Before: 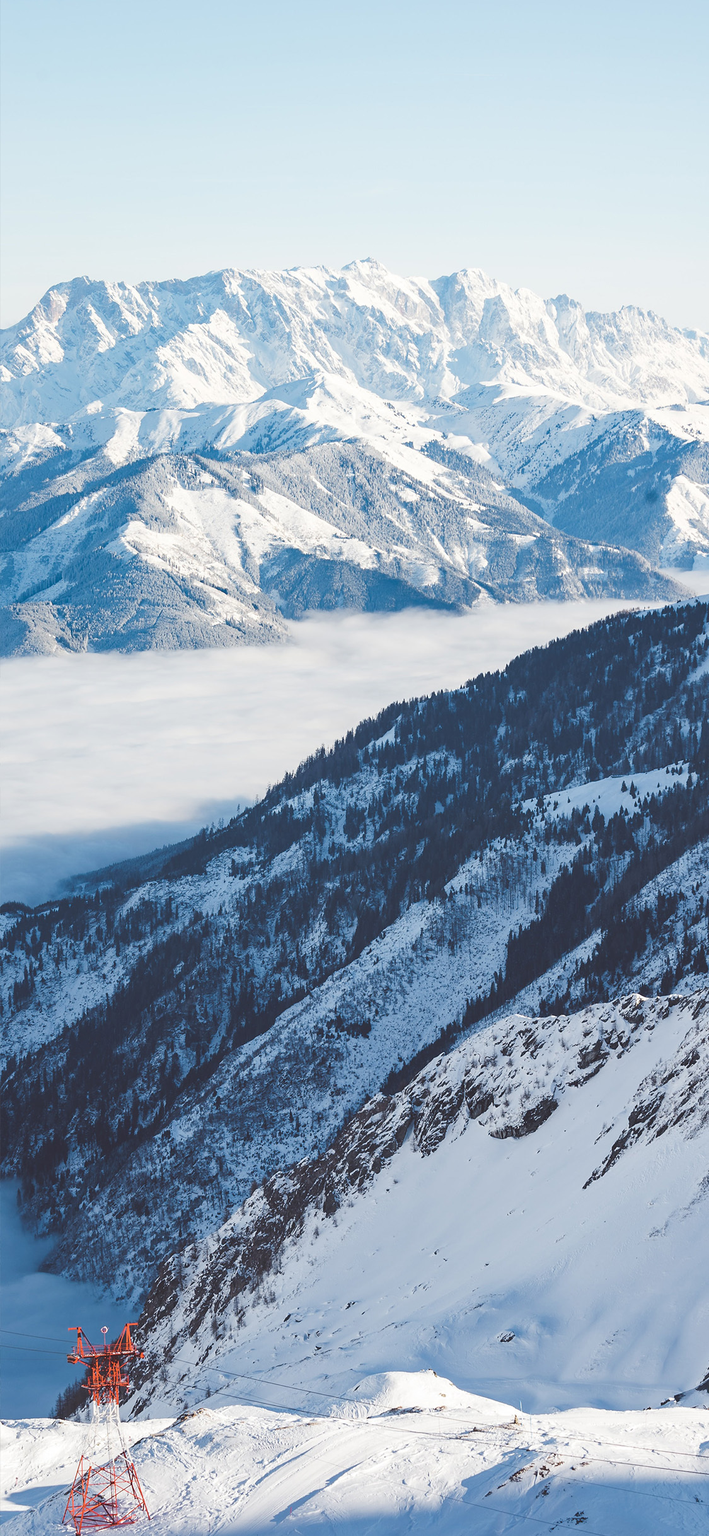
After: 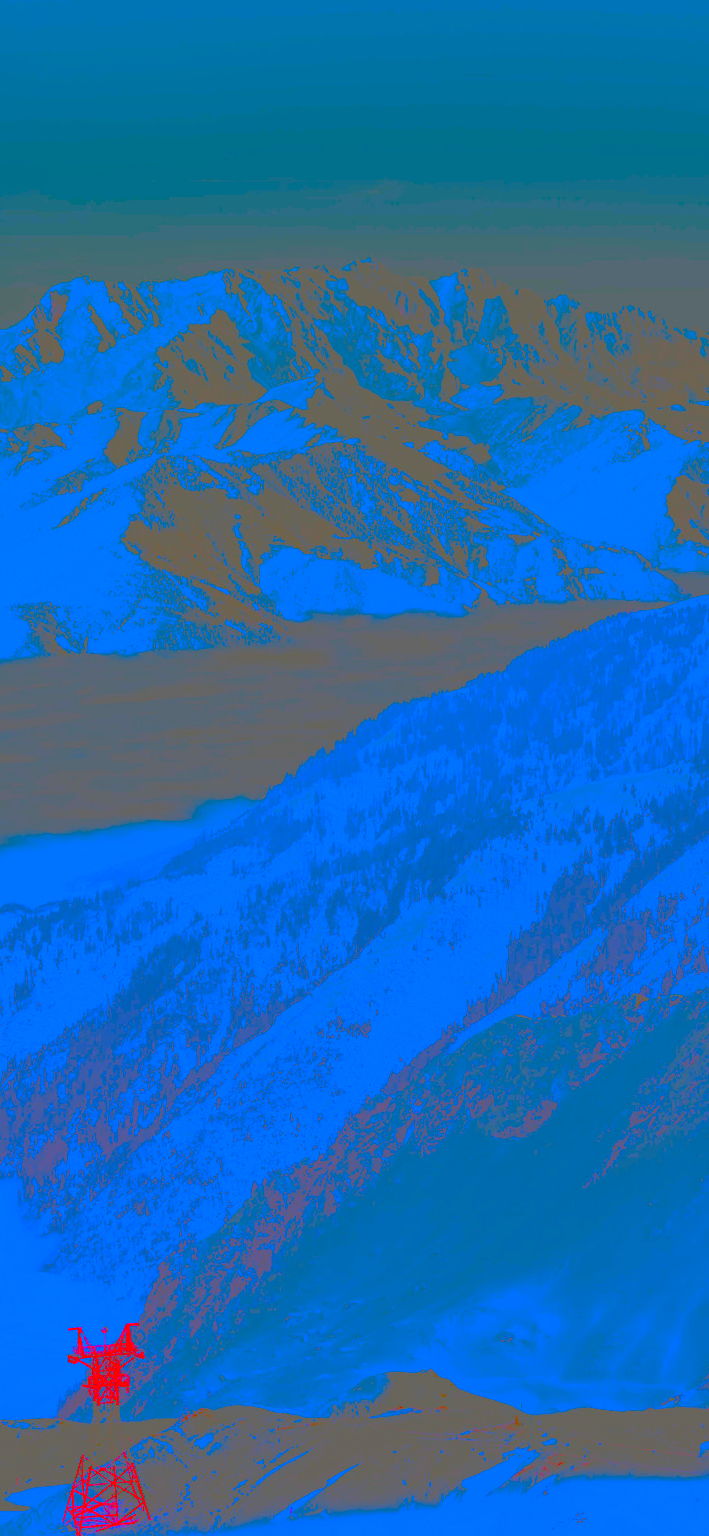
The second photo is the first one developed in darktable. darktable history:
contrast brightness saturation: contrast -0.976, brightness -0.177, saturation 0.758
color calibration: illuminant same as pipeline (D50), adaptation XYZ, x 0.345, y 0.358, temperature 5019.34 K
exposure: black level correction 0, exposure 3.985 EV, compensate exposure bias true, compensate highlight preservation false
